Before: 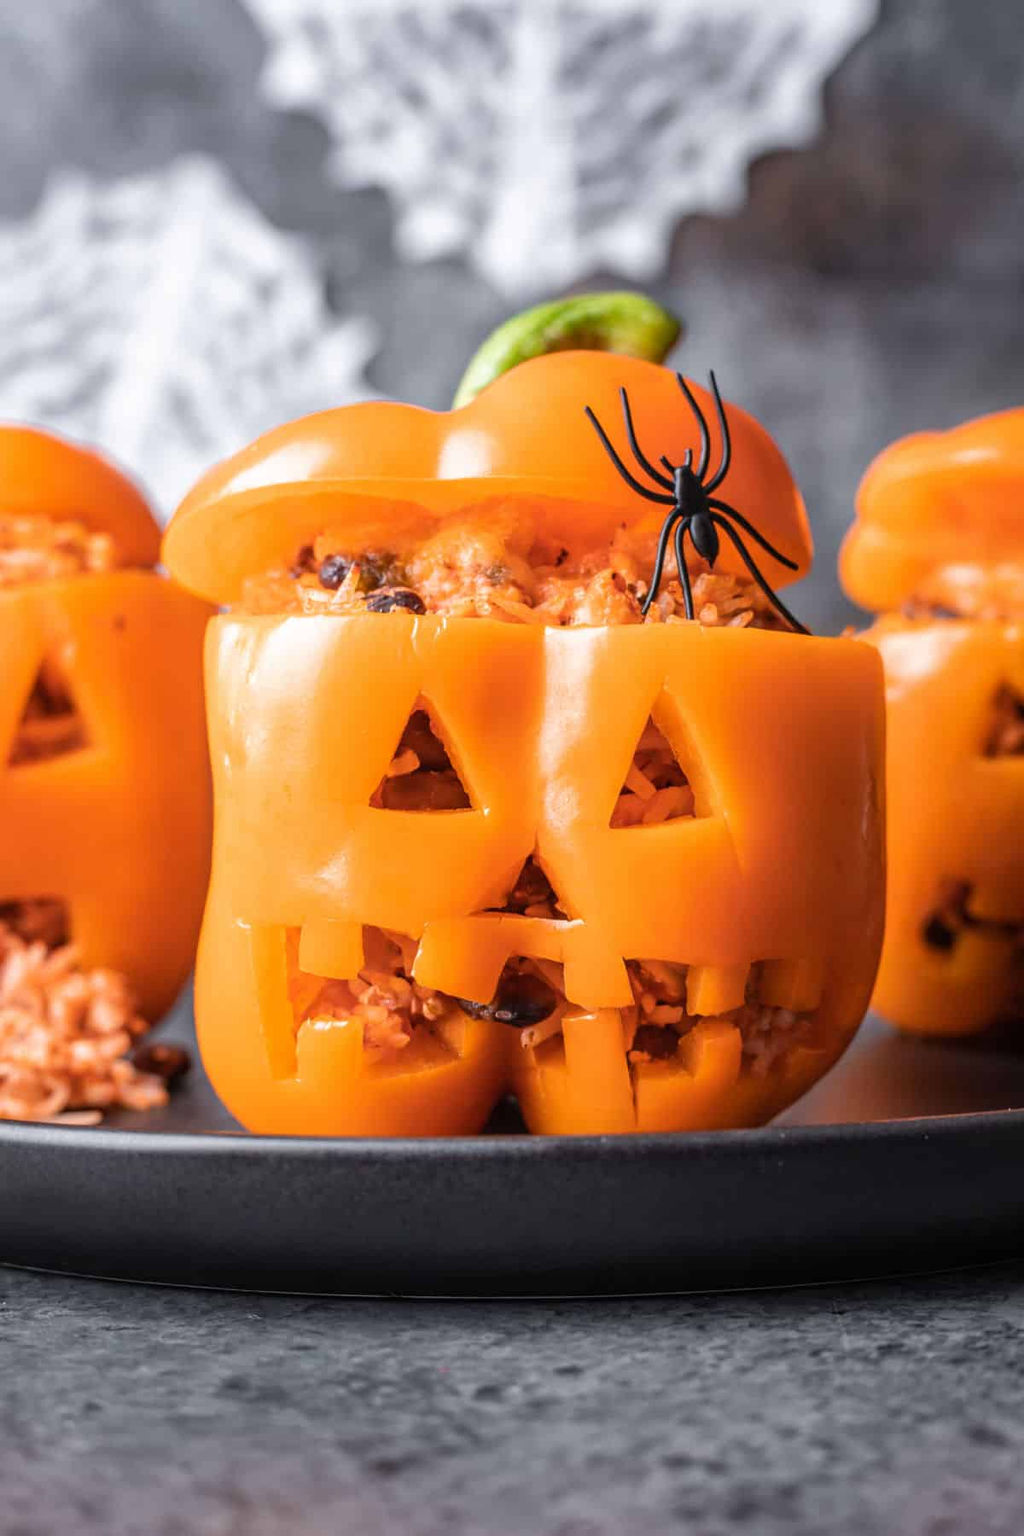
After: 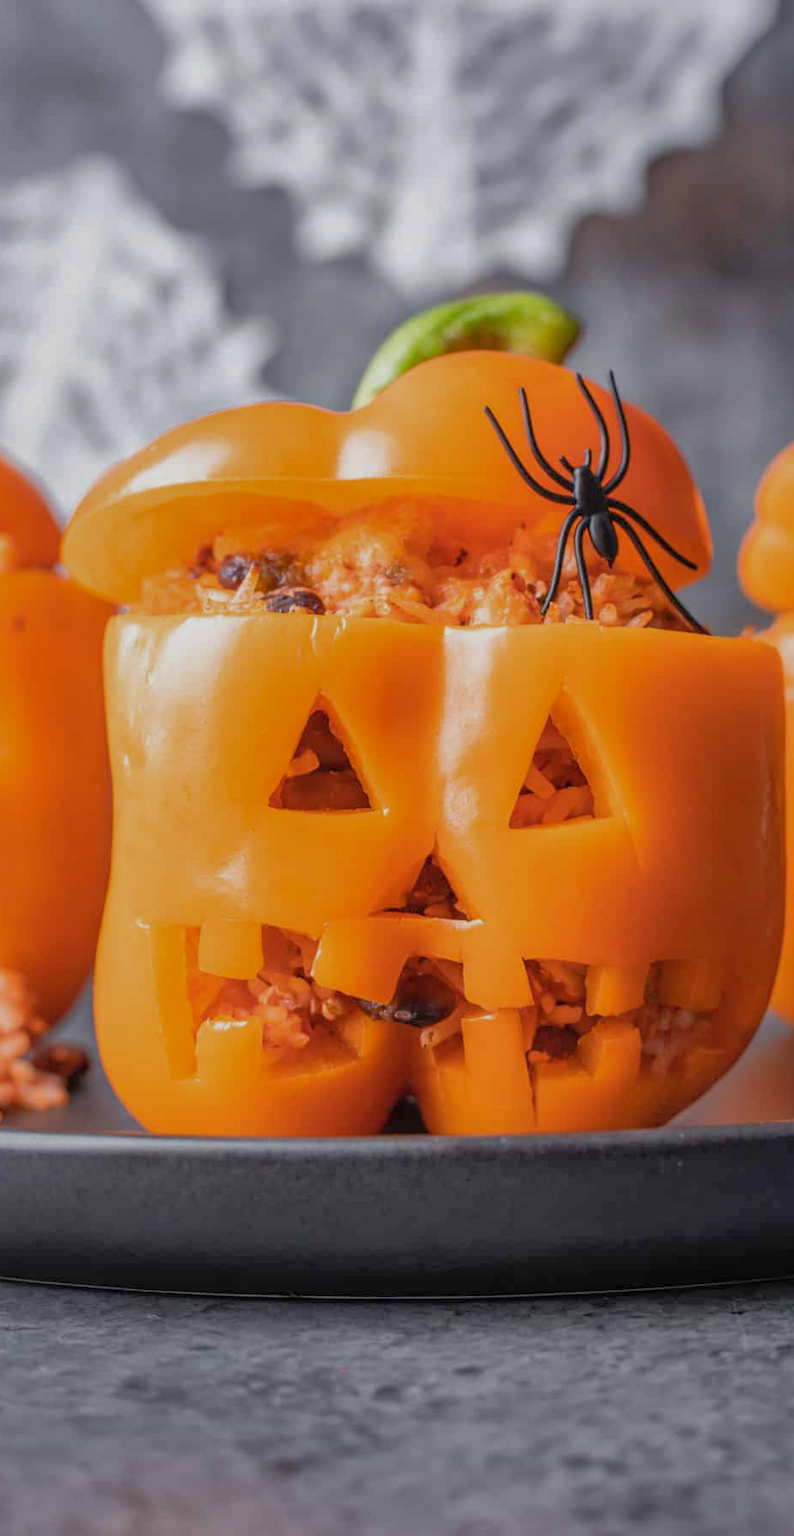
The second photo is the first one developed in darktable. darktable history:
crop: left 9.893%, right 12.504%
shadows and highlights: on, module defaults
tone equalizer: -8 EV 0.232 EV, -7 EV 0.381 EV, -6 EV 0.411 EV, -5 EV 0.22 EV, -3 EV -0.272 EV, -2 EV -0.387 EV, -1 EV -0.437 EV, +0 EV -0.277 EV, edges refinement/feathering 500, mask exposure compensation -1.57 EV, preserve details no
